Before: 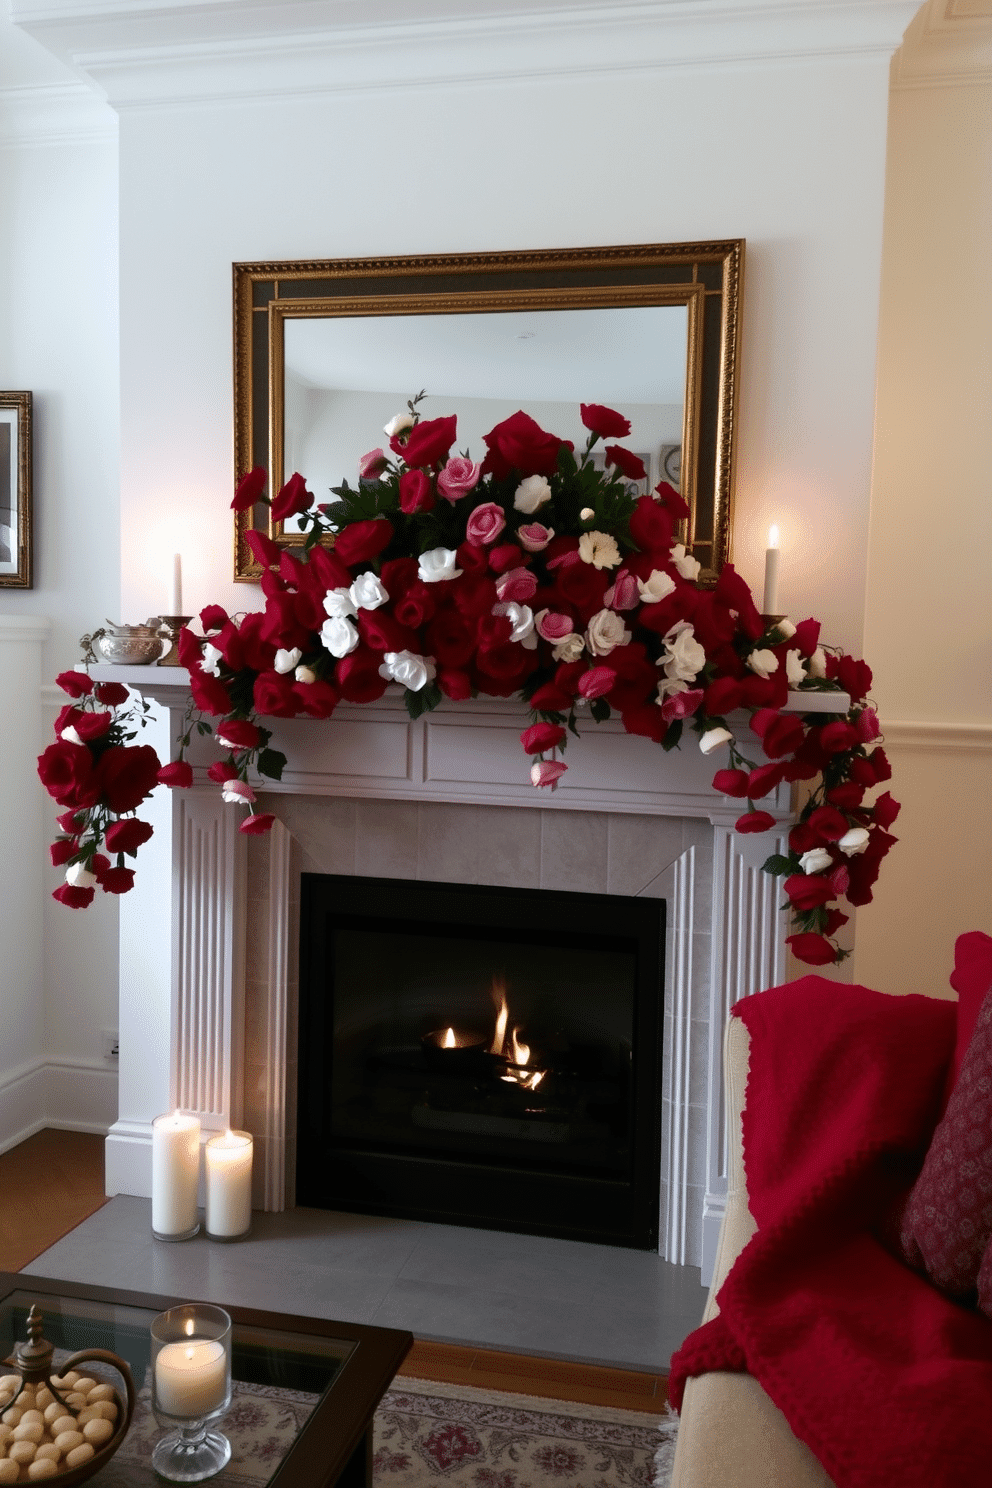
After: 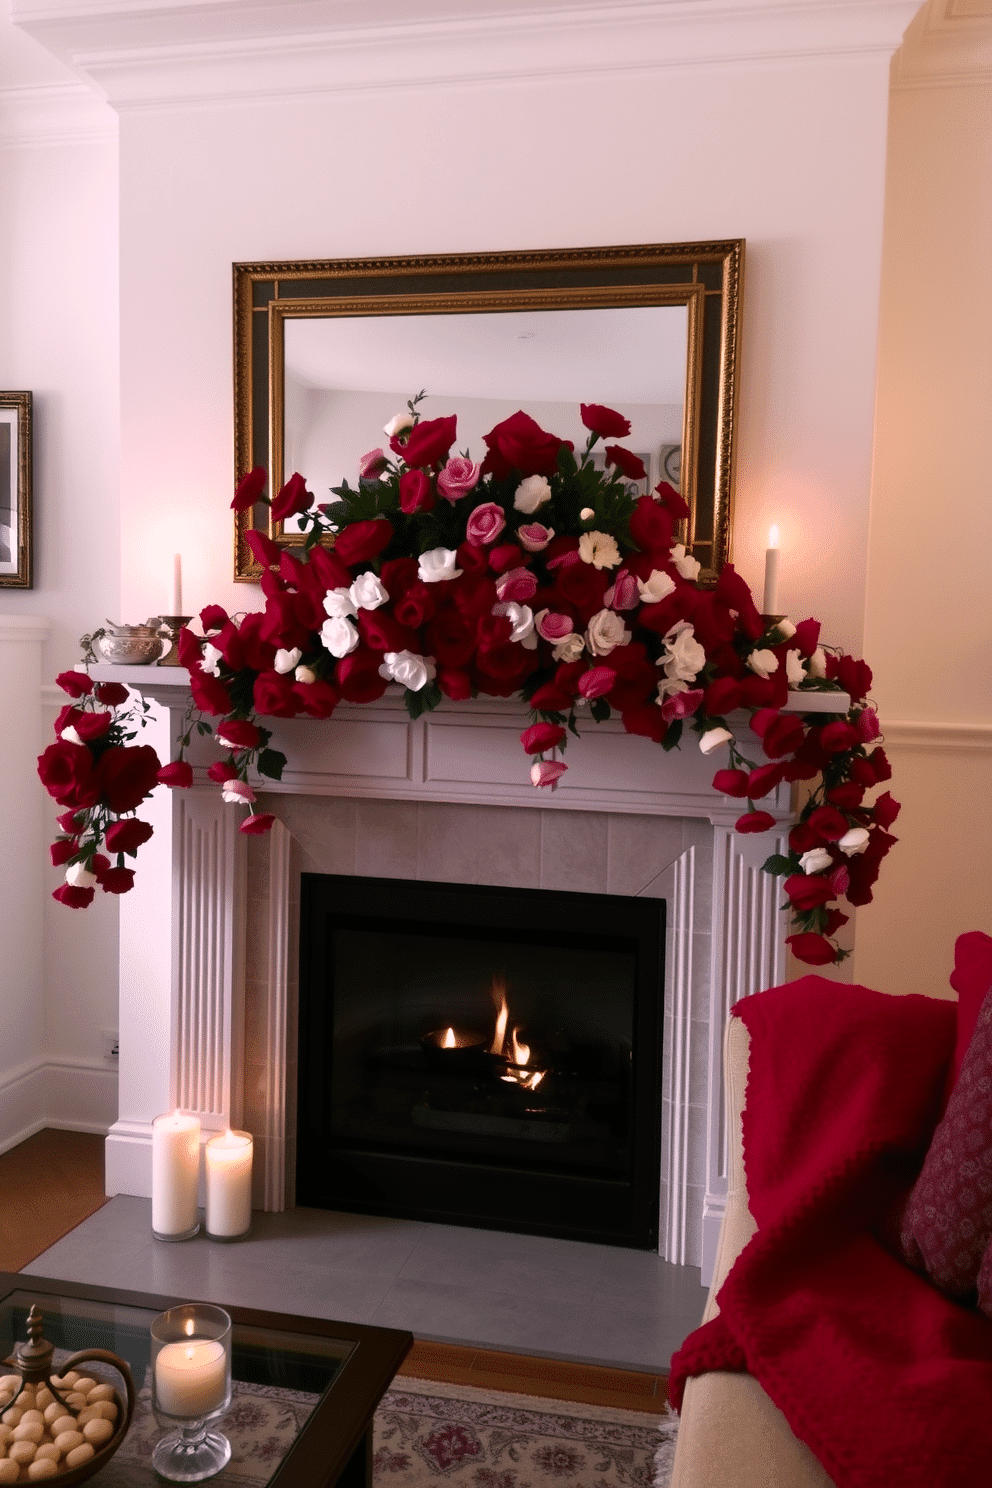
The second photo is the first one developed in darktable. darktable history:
color correction: highlights a* 14.75, highlights b* 4.71
